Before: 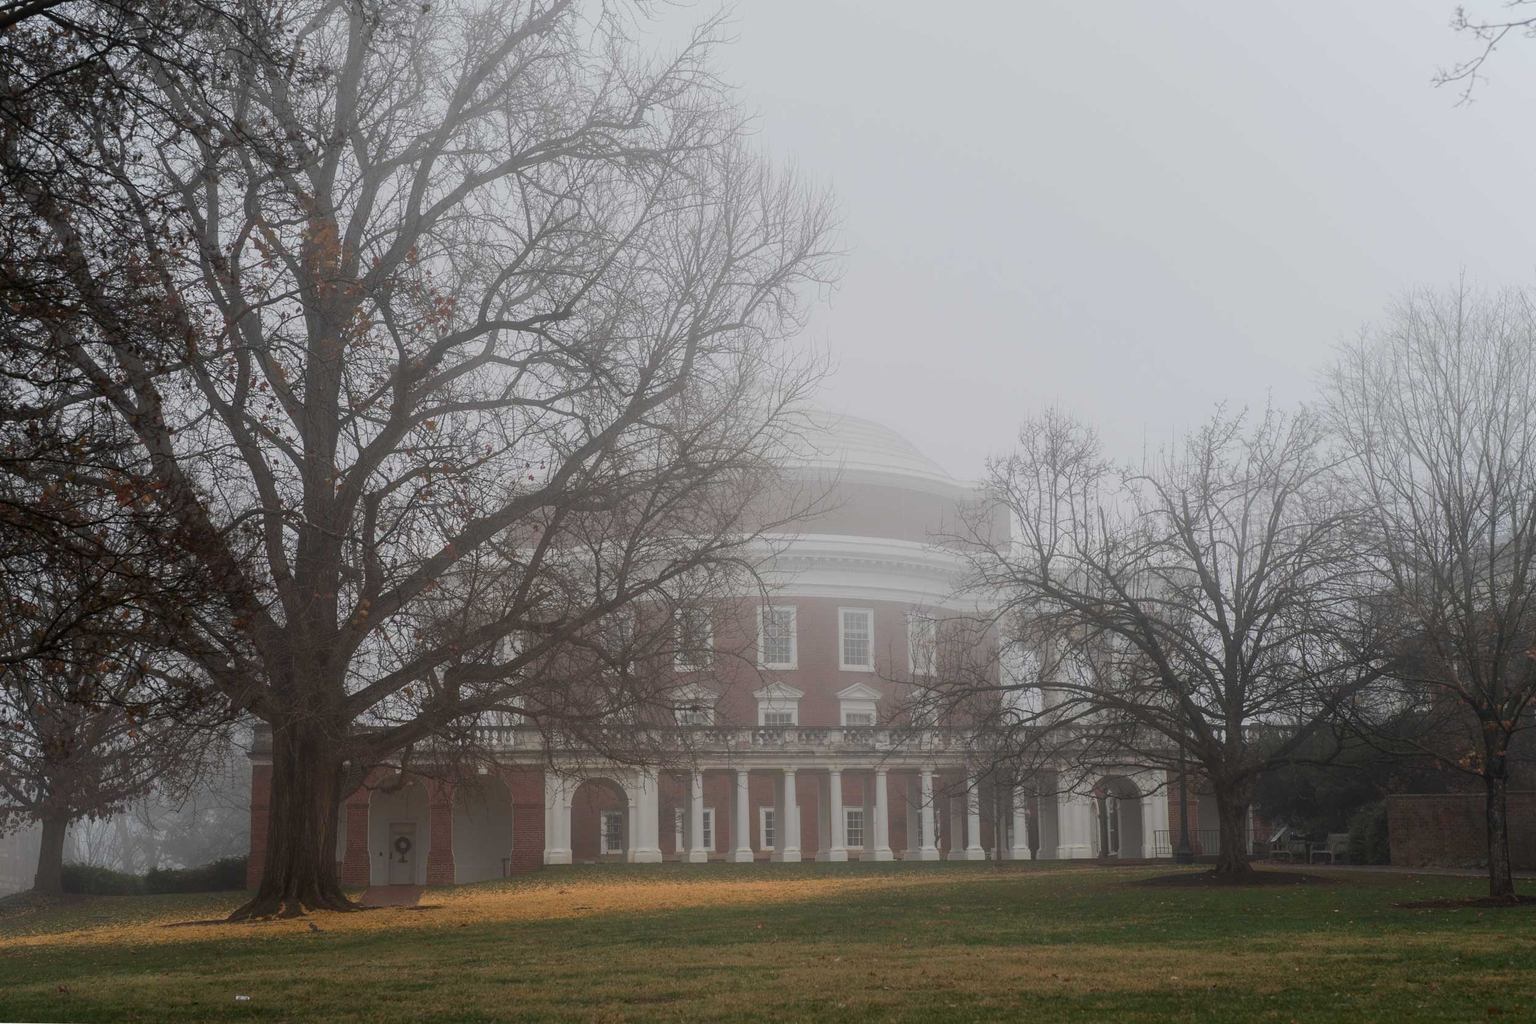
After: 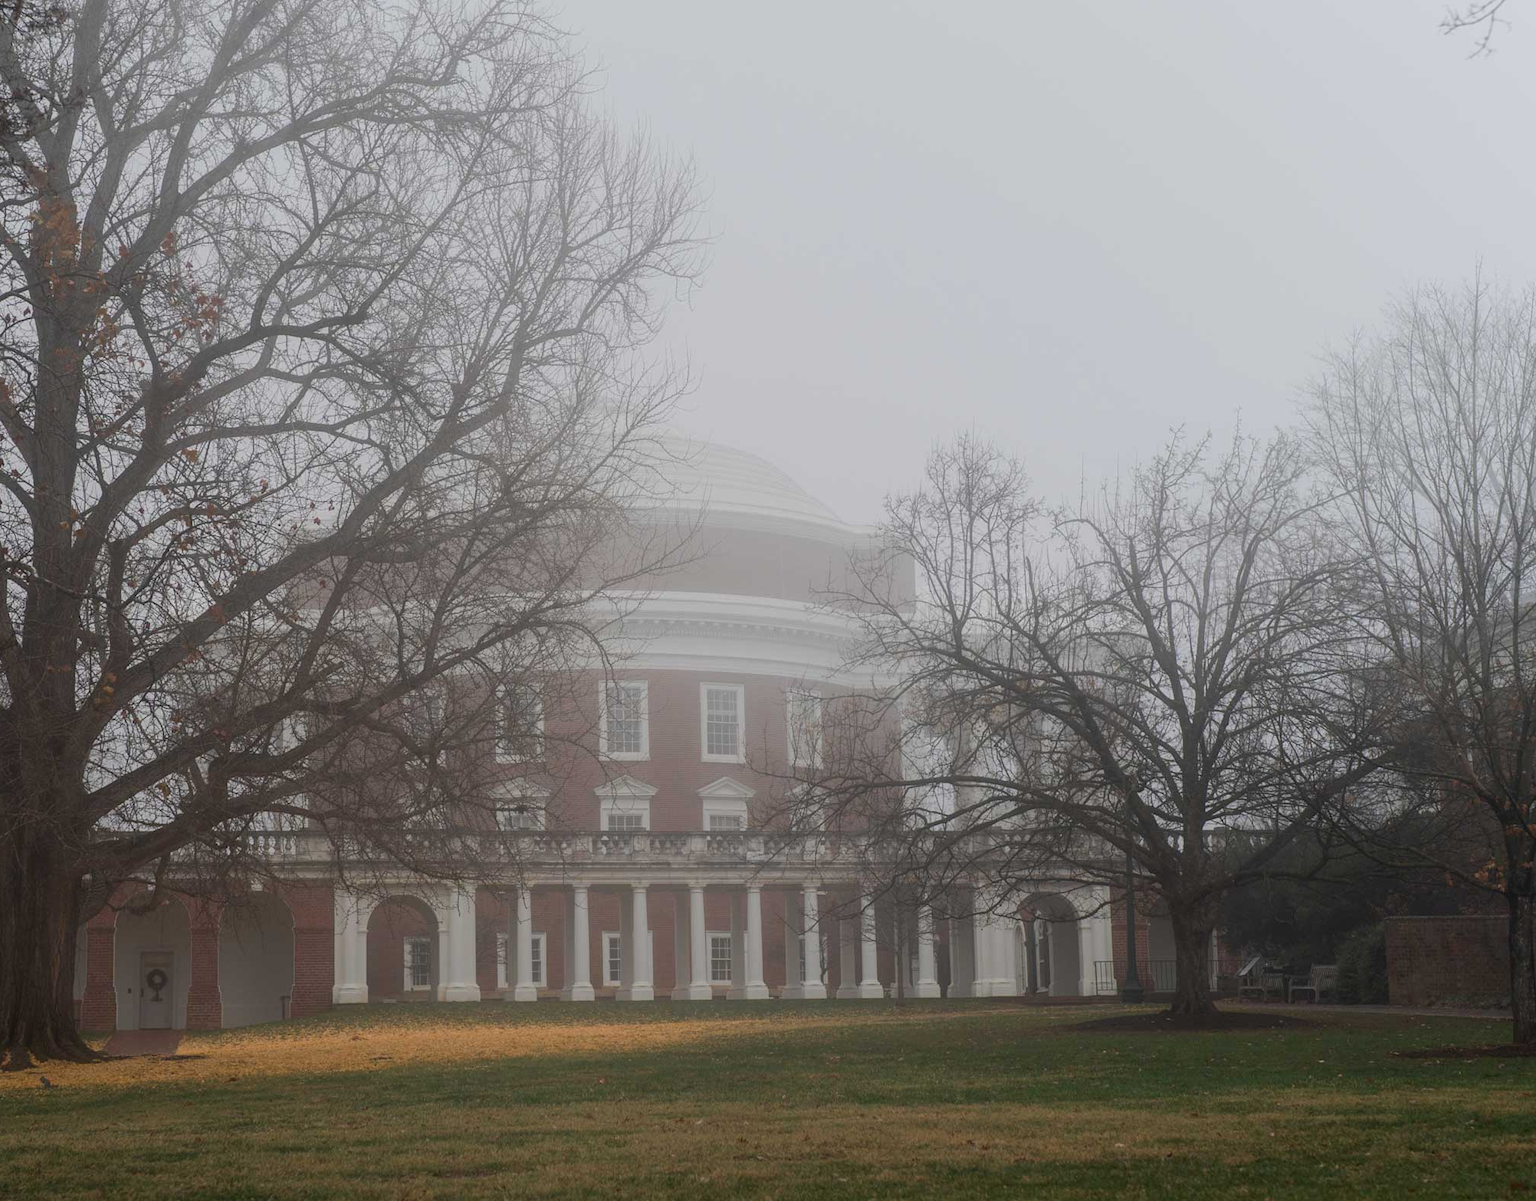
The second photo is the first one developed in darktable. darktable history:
crop and rotate: left 18.089%, top 5.958%, right 1.717%
